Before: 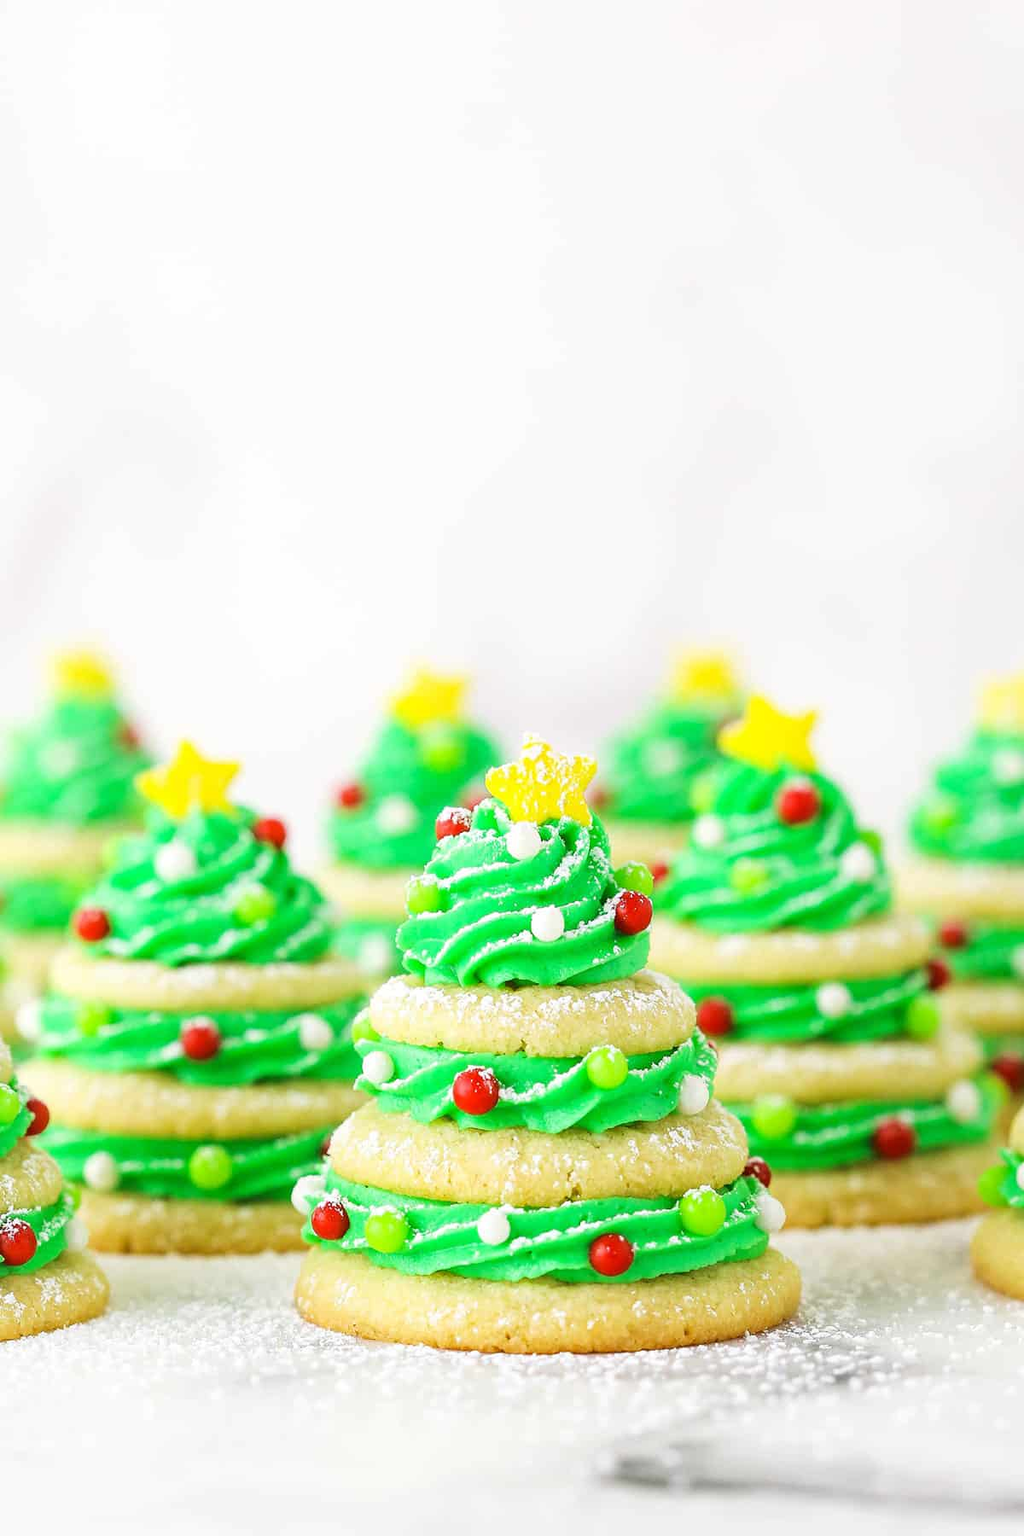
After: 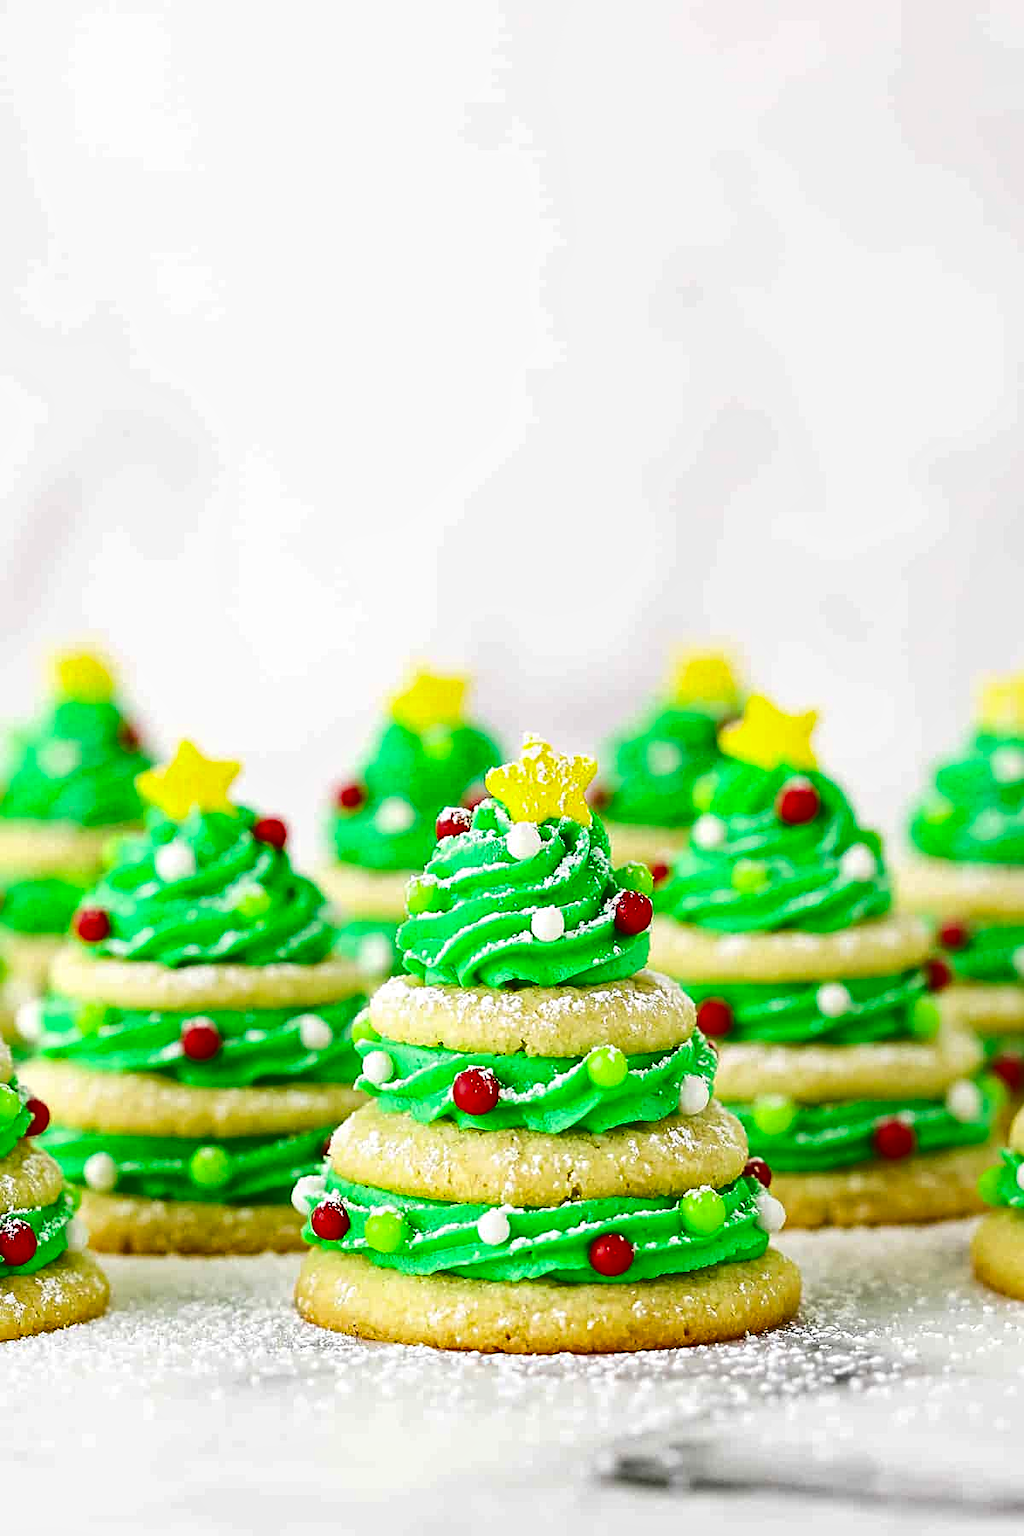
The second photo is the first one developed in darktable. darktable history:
shadows and highlights: radius 263.07, highlights color adjustment 78.73%, soften with gaussian
local contrast: mode bilateral grid, contrast 27, coarseness 17, detail 116%, midtone range 0.2
sharpen: radius 2.521, amount 0.321
